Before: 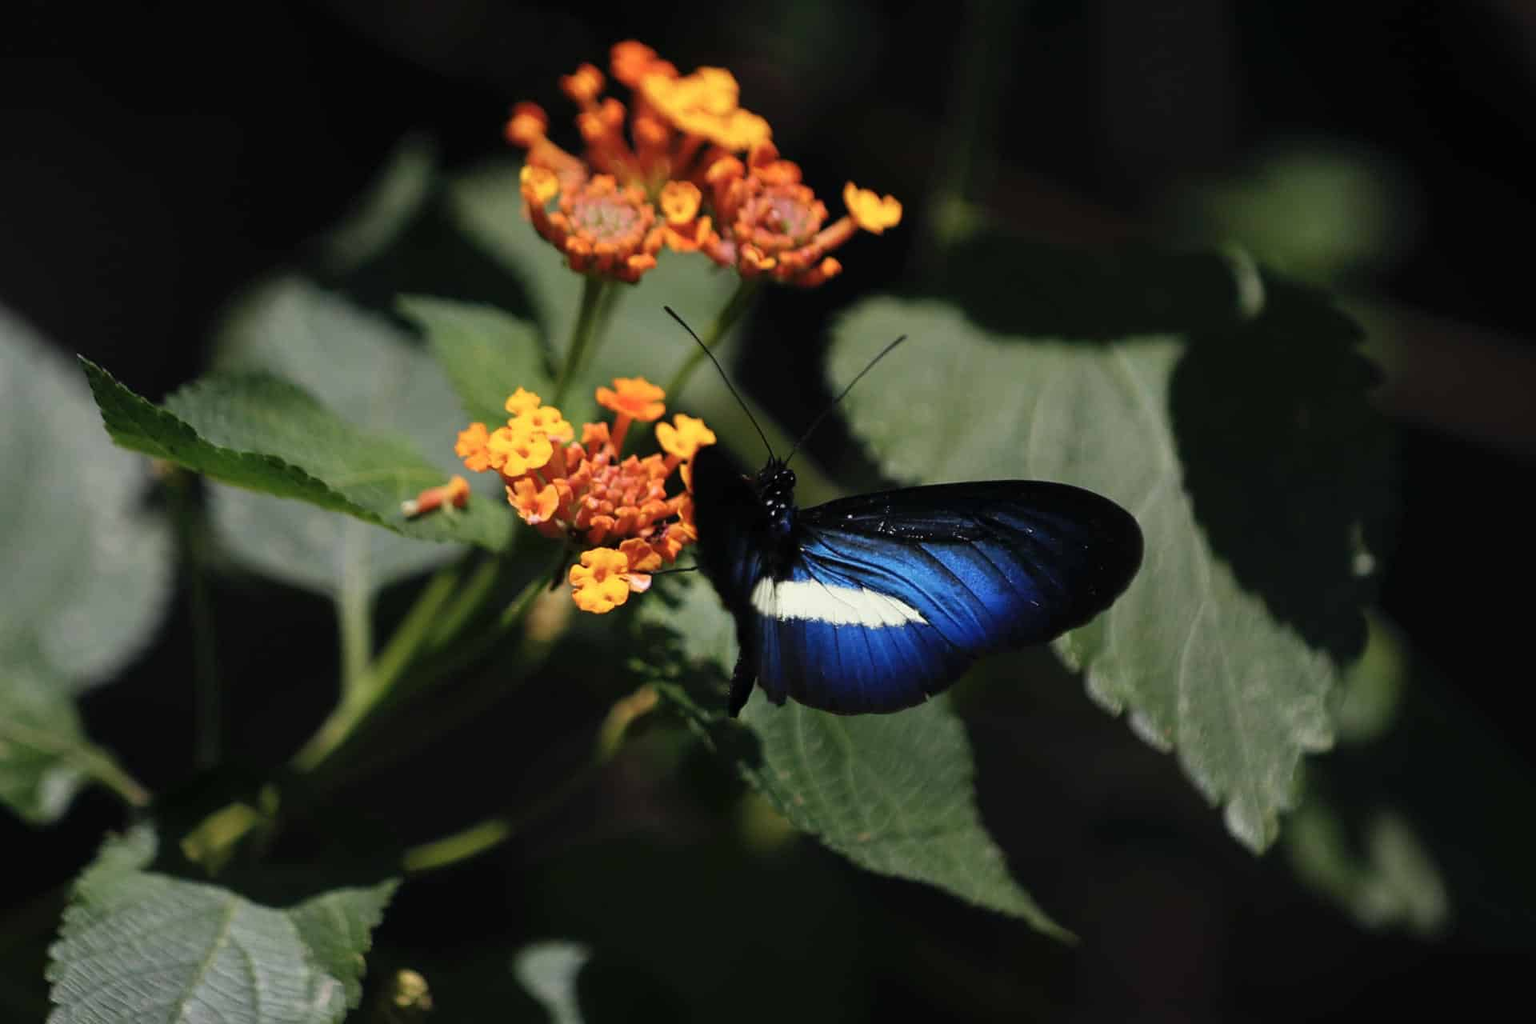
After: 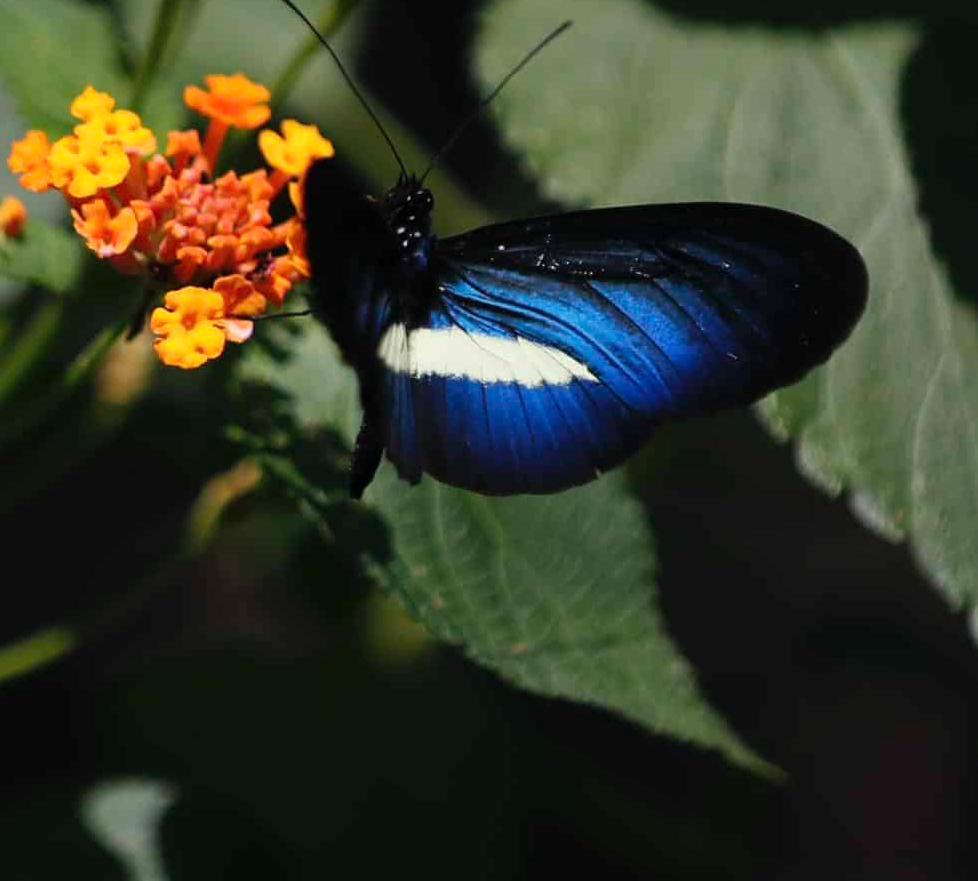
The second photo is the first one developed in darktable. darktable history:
crop and rotate: left 29.237%, top 31.152%, right 19.807%
contrast brightness saturation: contrast 0.05
